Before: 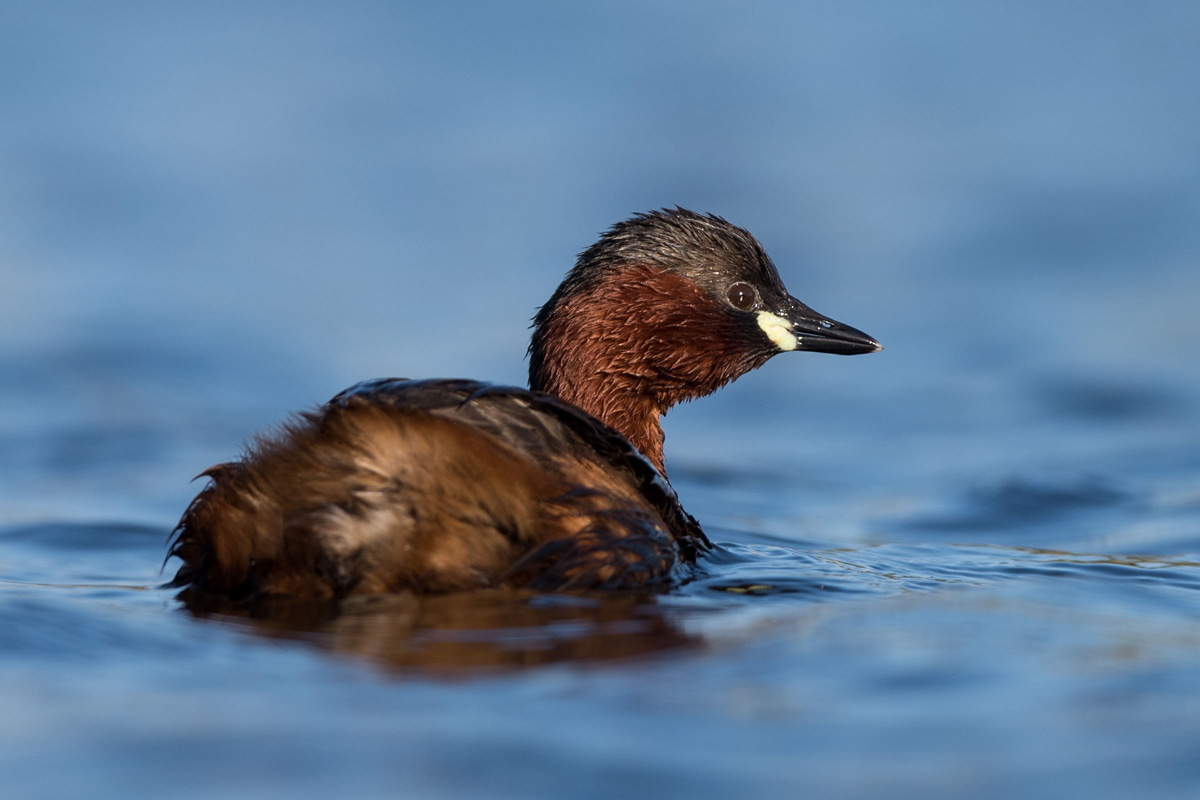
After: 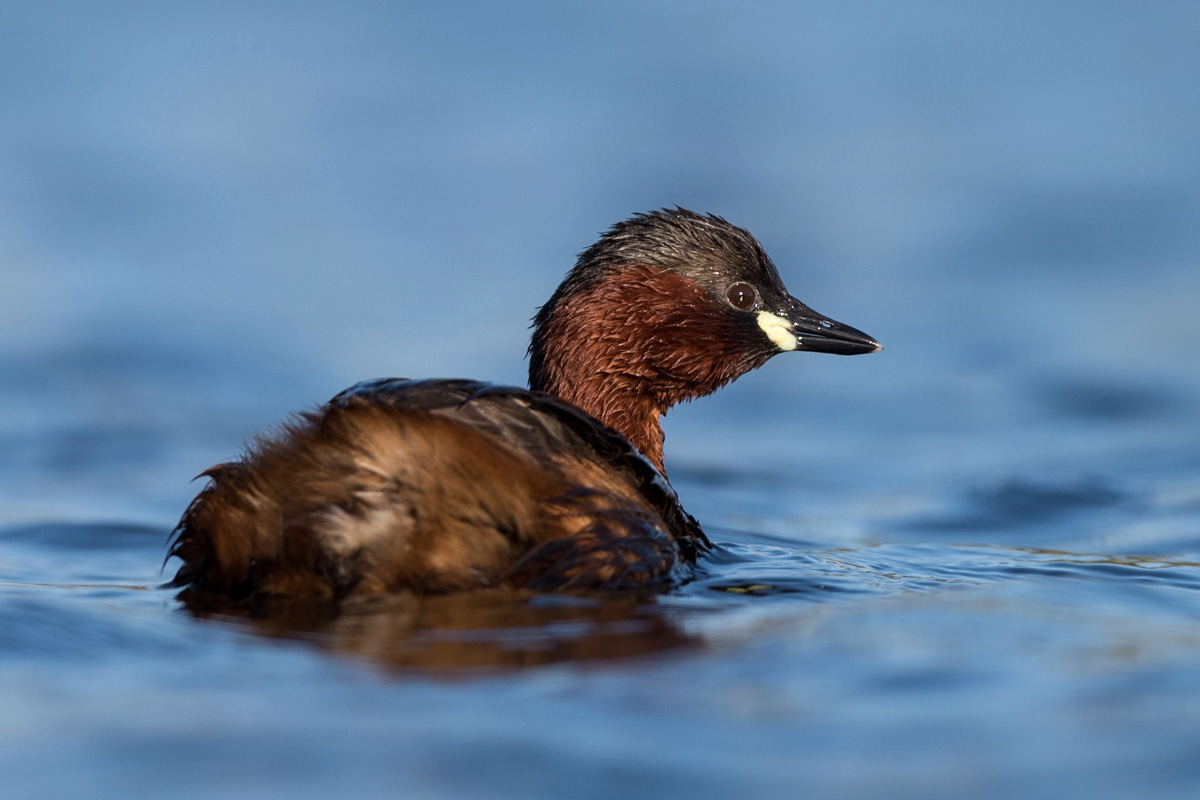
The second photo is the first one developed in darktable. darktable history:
shadows and highlights: shadows -10, white point adjustment 1.5, highlights 10
tone equalizer: on, module defaults
exposure: compensate highlight preservation false
